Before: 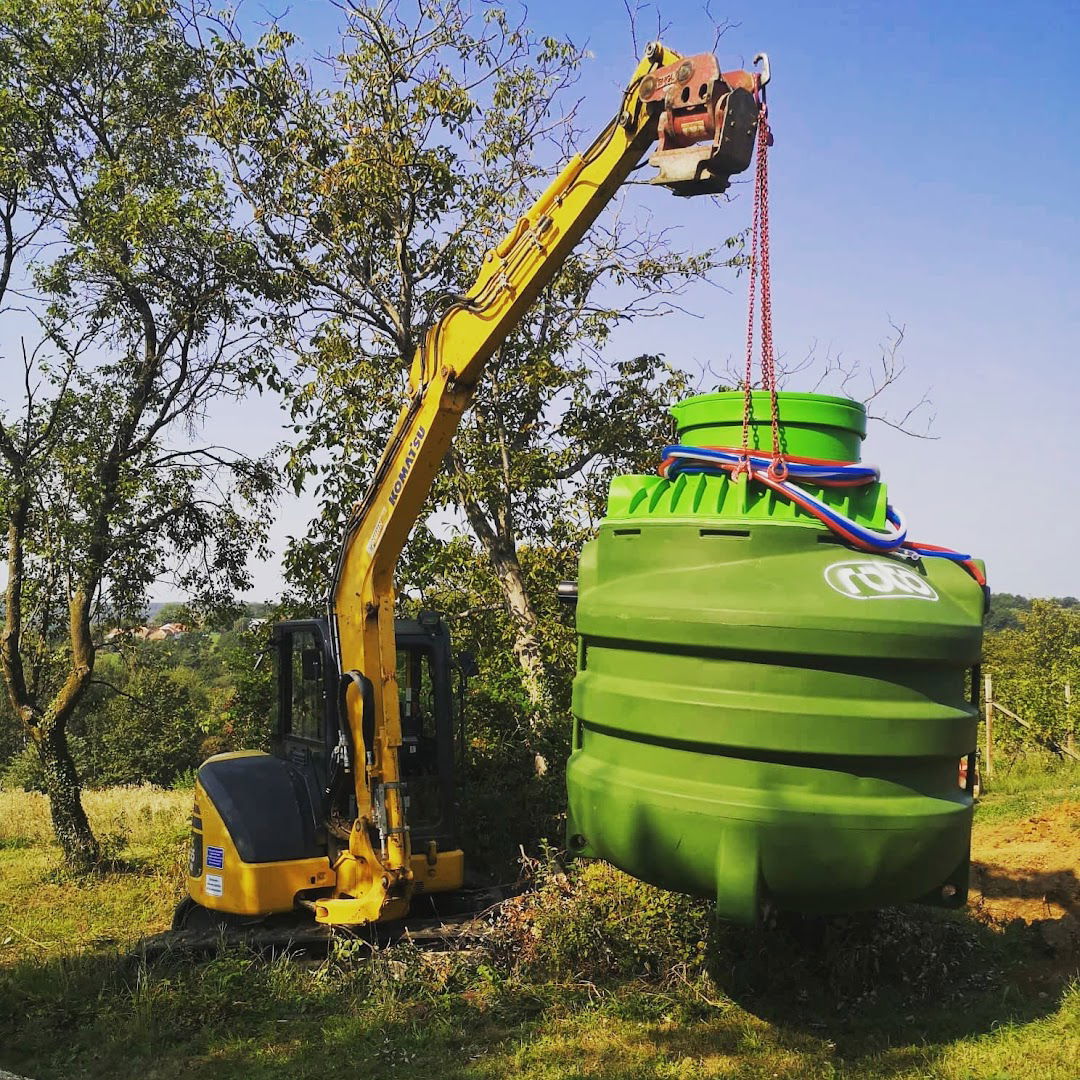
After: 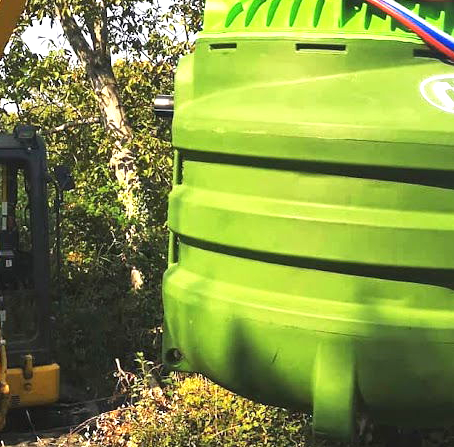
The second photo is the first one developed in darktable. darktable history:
exposure: black level correction 0, exposure 0.9 EV, compensate highlight preservation false
crop: left 37.441%, top 45.042%, right 20.503%, bottom 13.533%
levels: levels [0, 0.492, 0.984]
